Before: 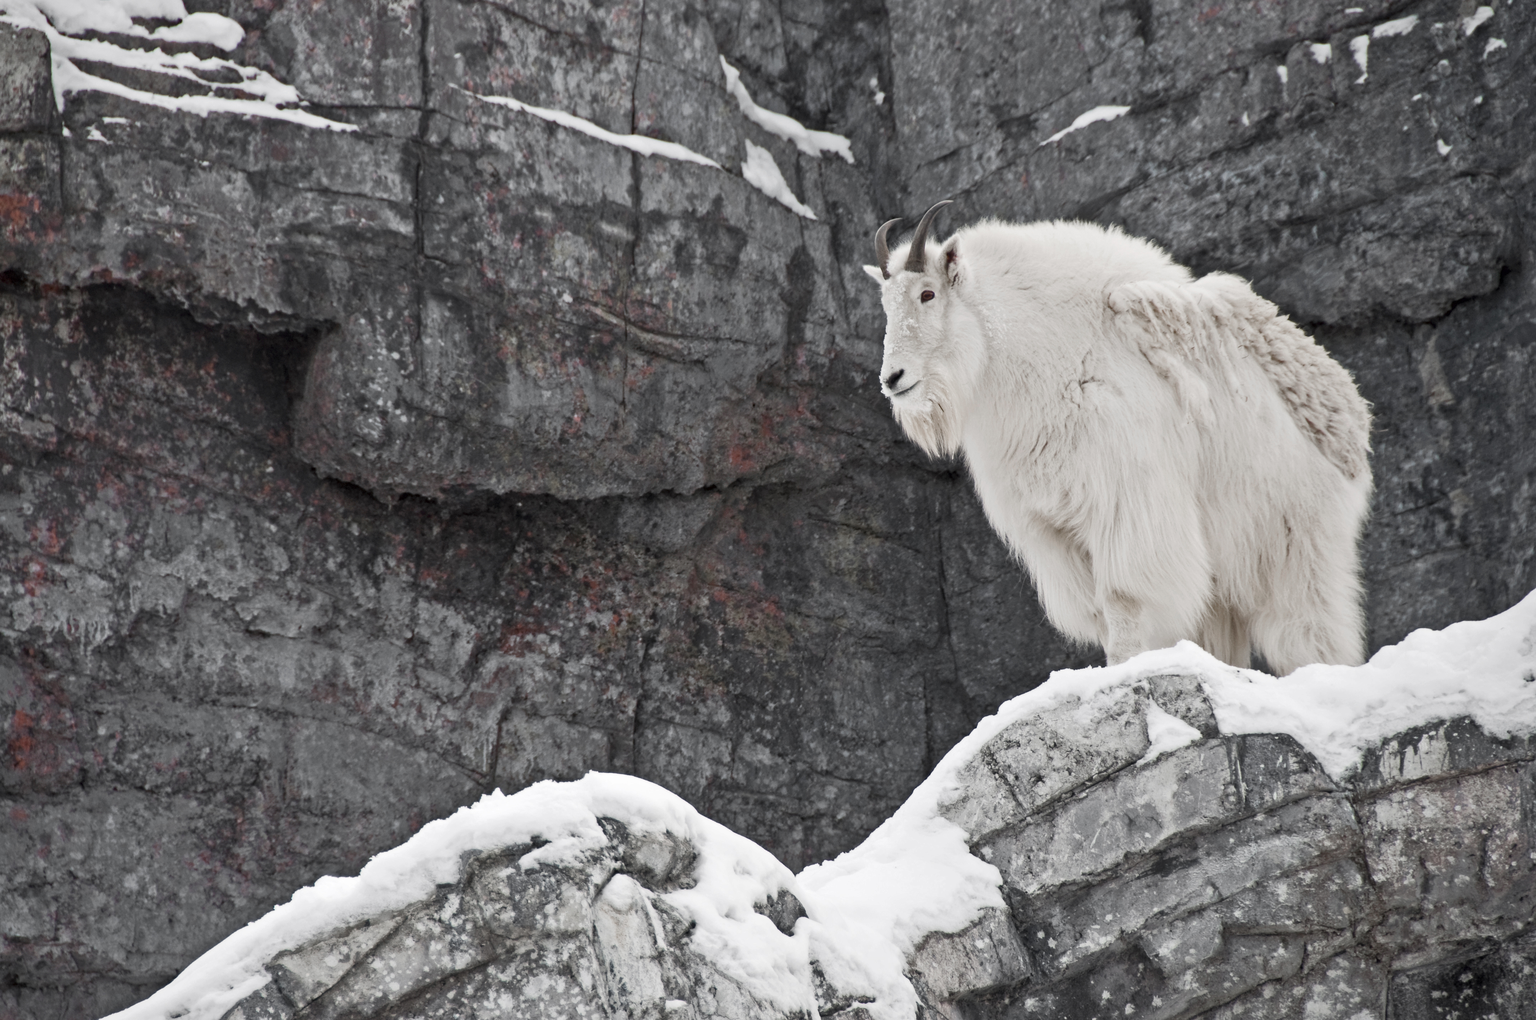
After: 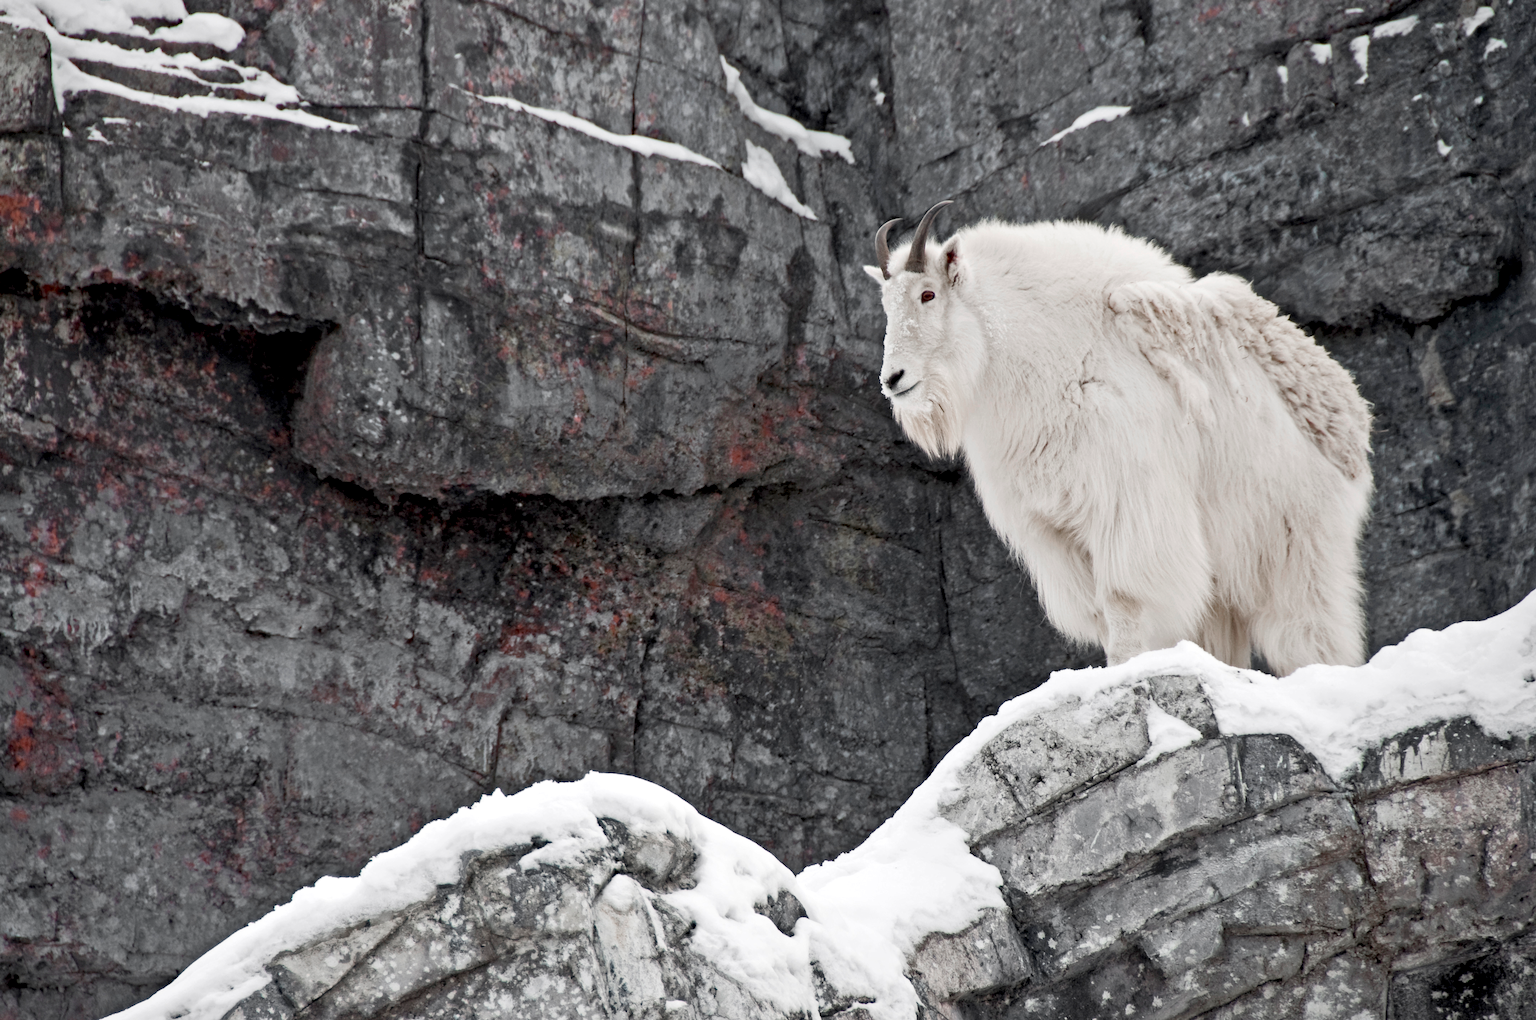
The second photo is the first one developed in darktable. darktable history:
exposure: black level correction 0.009, exposure 0.116 EV, compensate highlight preservation false
